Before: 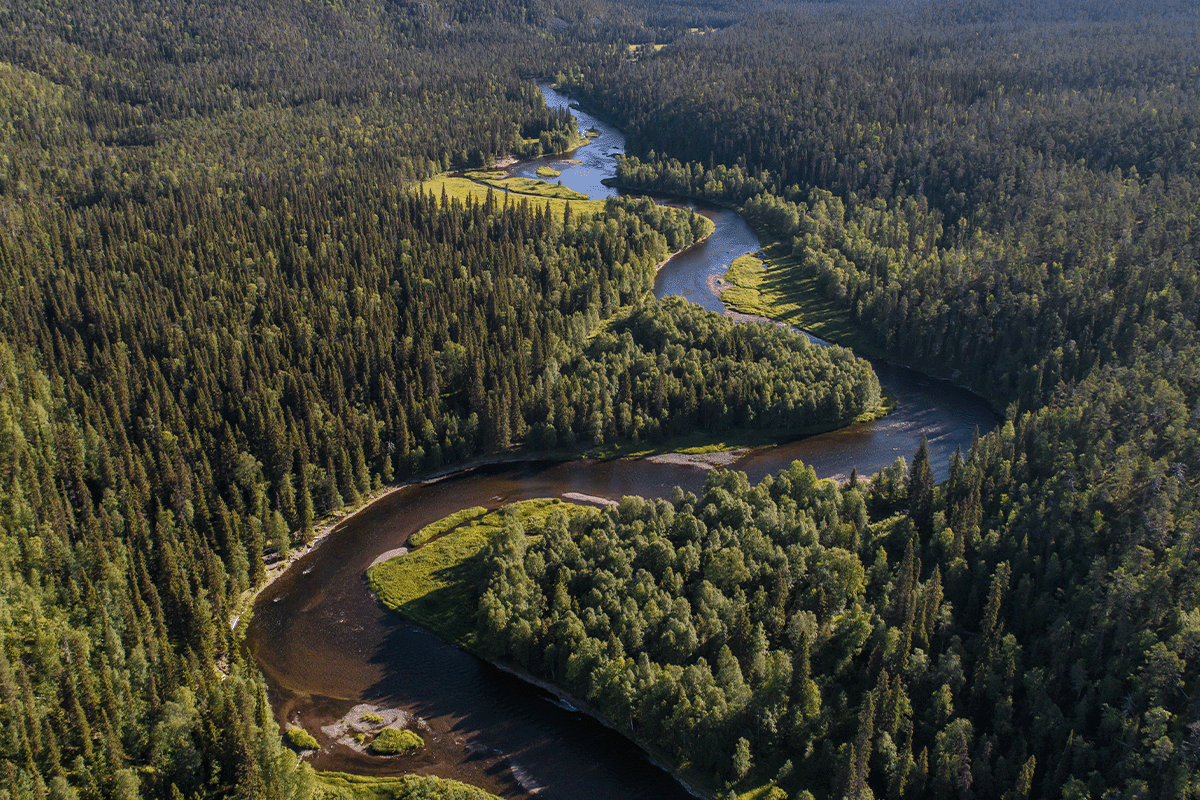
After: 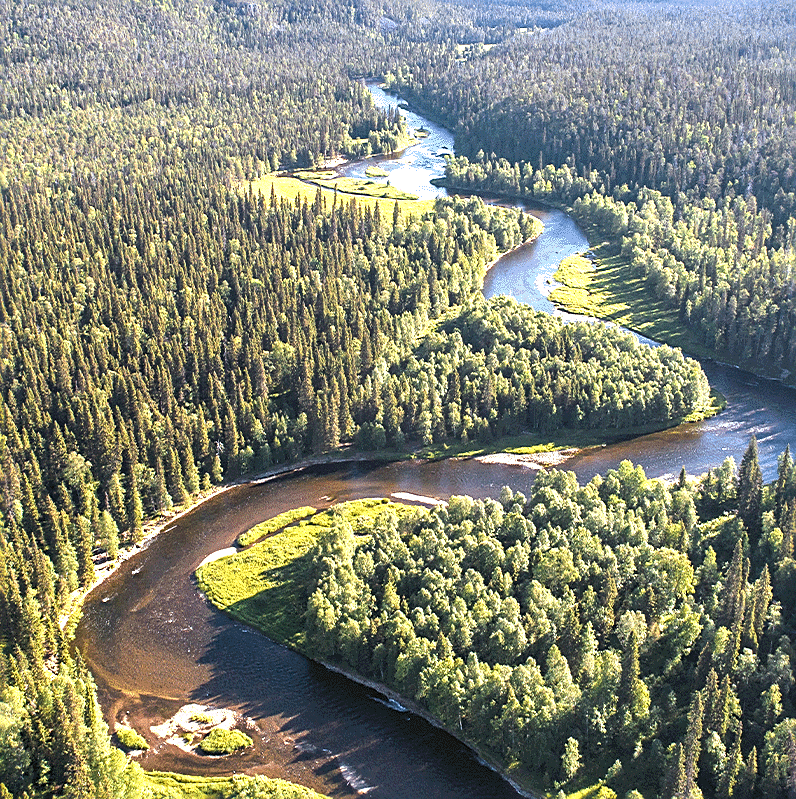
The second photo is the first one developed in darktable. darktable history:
exposure: exposure 2.174 EV, compensate highlight preservation false
crop and rotate: left 14.308%, right 19.337%
sharpen: on, module defaults
